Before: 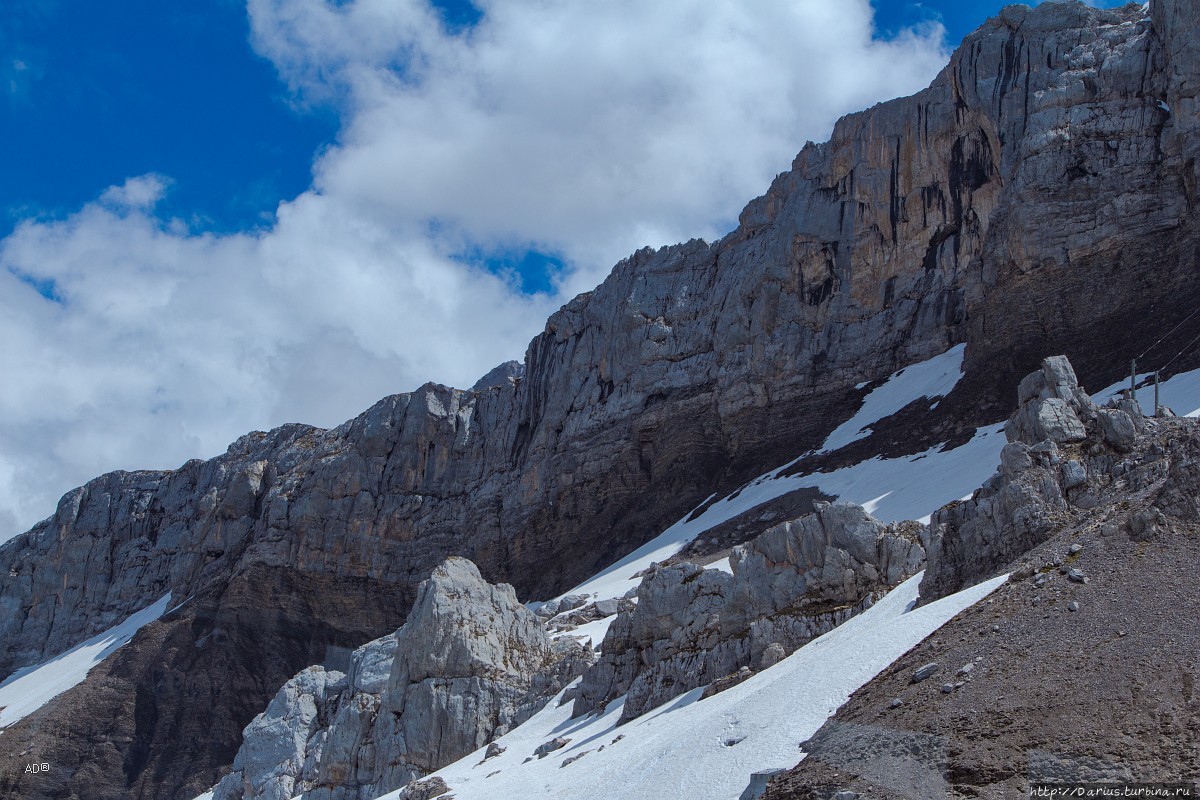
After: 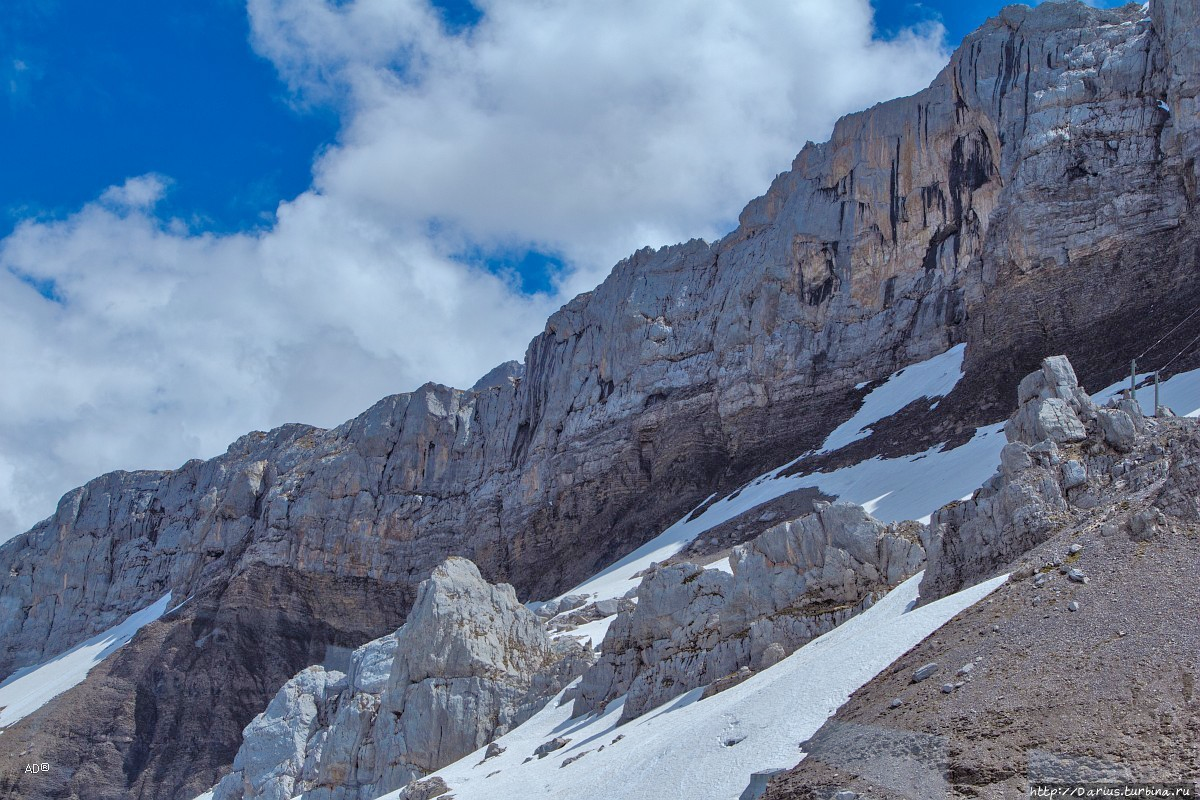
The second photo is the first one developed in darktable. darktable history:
tone equalizer: -7 EV 0.15 EV, -6 EV 0.62 EV, -5 EV 1.11 EV, -4 EV 1.31 EV, -3 EV 1.17 EV, -2 EV 0.6 EV, -1 EV 0.16 EV
exposure: compensate exposure bias true, compensate highlight preservation false
